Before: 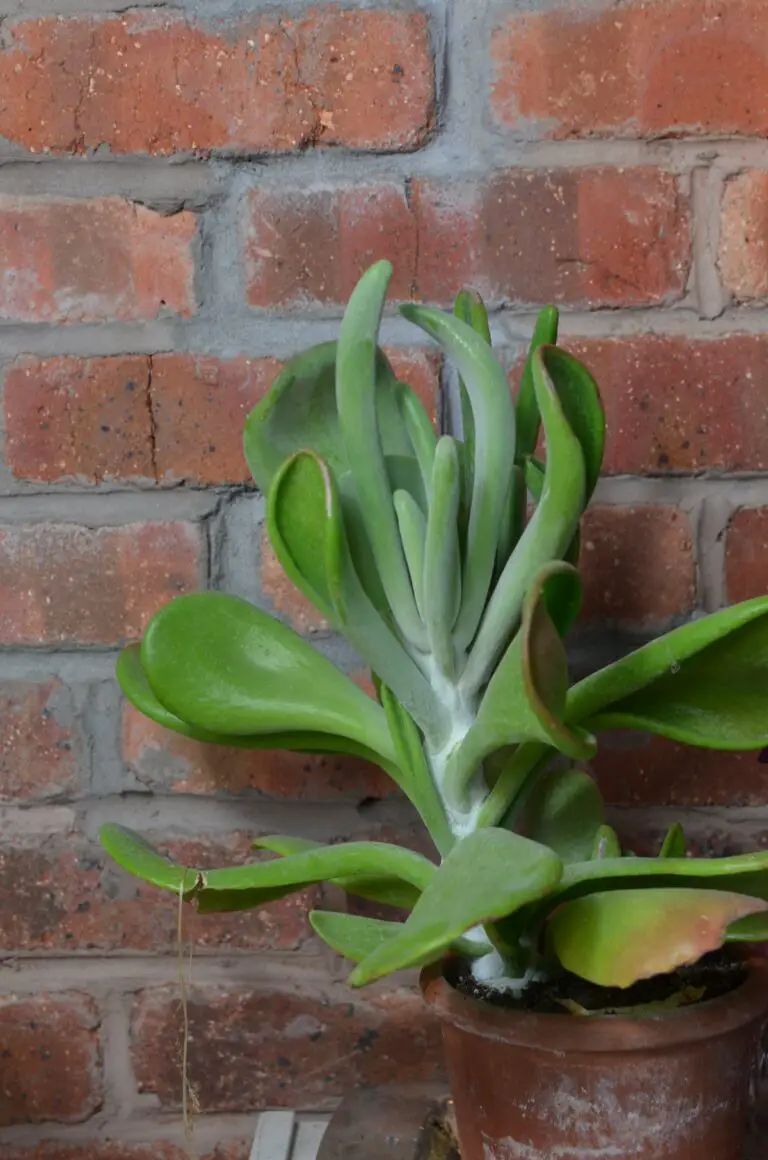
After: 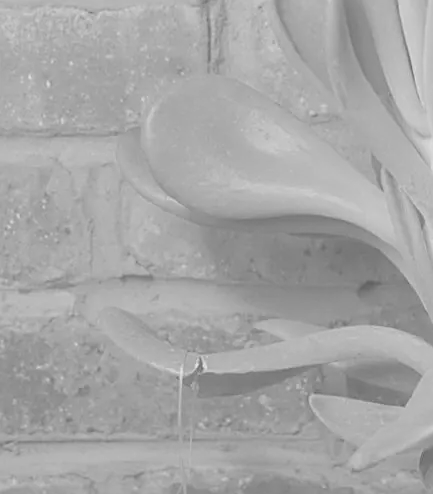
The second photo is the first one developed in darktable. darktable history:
crop: top 44.483%, right 43.593%, bottom 12.892%
sharpen: amount 0.6
colorize: saturation 51%, source mix 50.67%, lightness 50.67%
monochrome: a 32, b 64, size 2.3
exposure: black level correction 0, exposure 0.5 EV, compensate highlight preservation false
